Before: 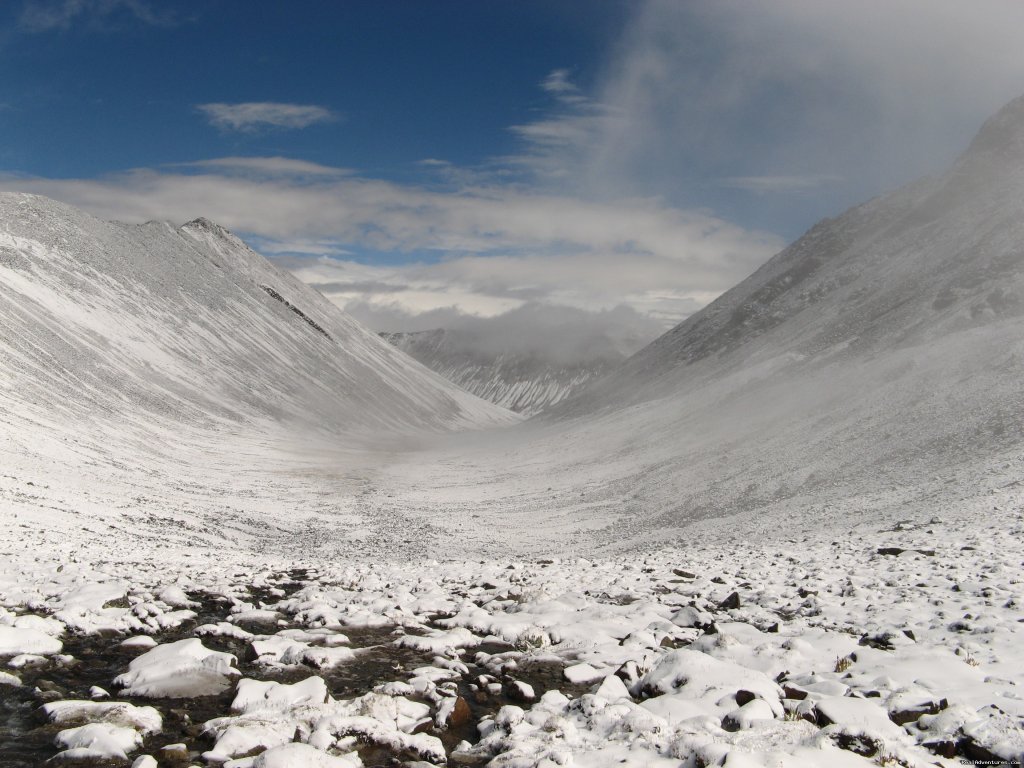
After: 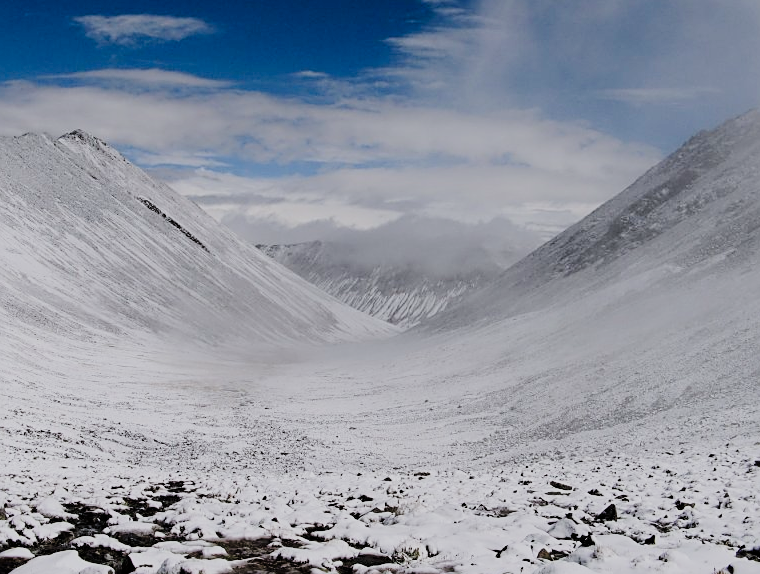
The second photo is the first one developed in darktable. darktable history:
sharpen: on, module defaults
exposure: exposure -0.262 EV, compensate highlight preservation false
tone curve: curves: ch0 [(0, 0) (0.049, 0.01) (0.154, 0.081) (0.491, 0.56) (0.739, 0.794) (0.992, 0.937)]; ch1 [(0, 0) (0.172, 0.123) (0.317, 0.272) (0.401, 0.422) (0.499, 0.497) (0.531, 0.54) (0.615, 0.603) (0.741, 0.783) (1, 1)]; ch2 [(0, 0) (0.411, 0.424) (0.462, 0.483) (0.544, 0.56) (0.686, 0.638) (1, 1)], preserve colors none
filmic rgb: black relative exposure -7.65 EV, white relative exposure 4.56 EV, threshold 2.97 EV, hardness 3.61, add noise in highlights 0.002, preserve chrominance luminance Y, color science v3 (2019), use custom middle-gray values true, contrast in highlights soft, enable highlight reconstruction true
color calibration: gray › normalize channels true, illuminant as shot in camera, x 0.358, y 0.373, temperature 4628.91 K, gamut compression 0.02
crop and rotate: left 12.03%, top 11.48%, right 13.749%, bottom 13.768%
